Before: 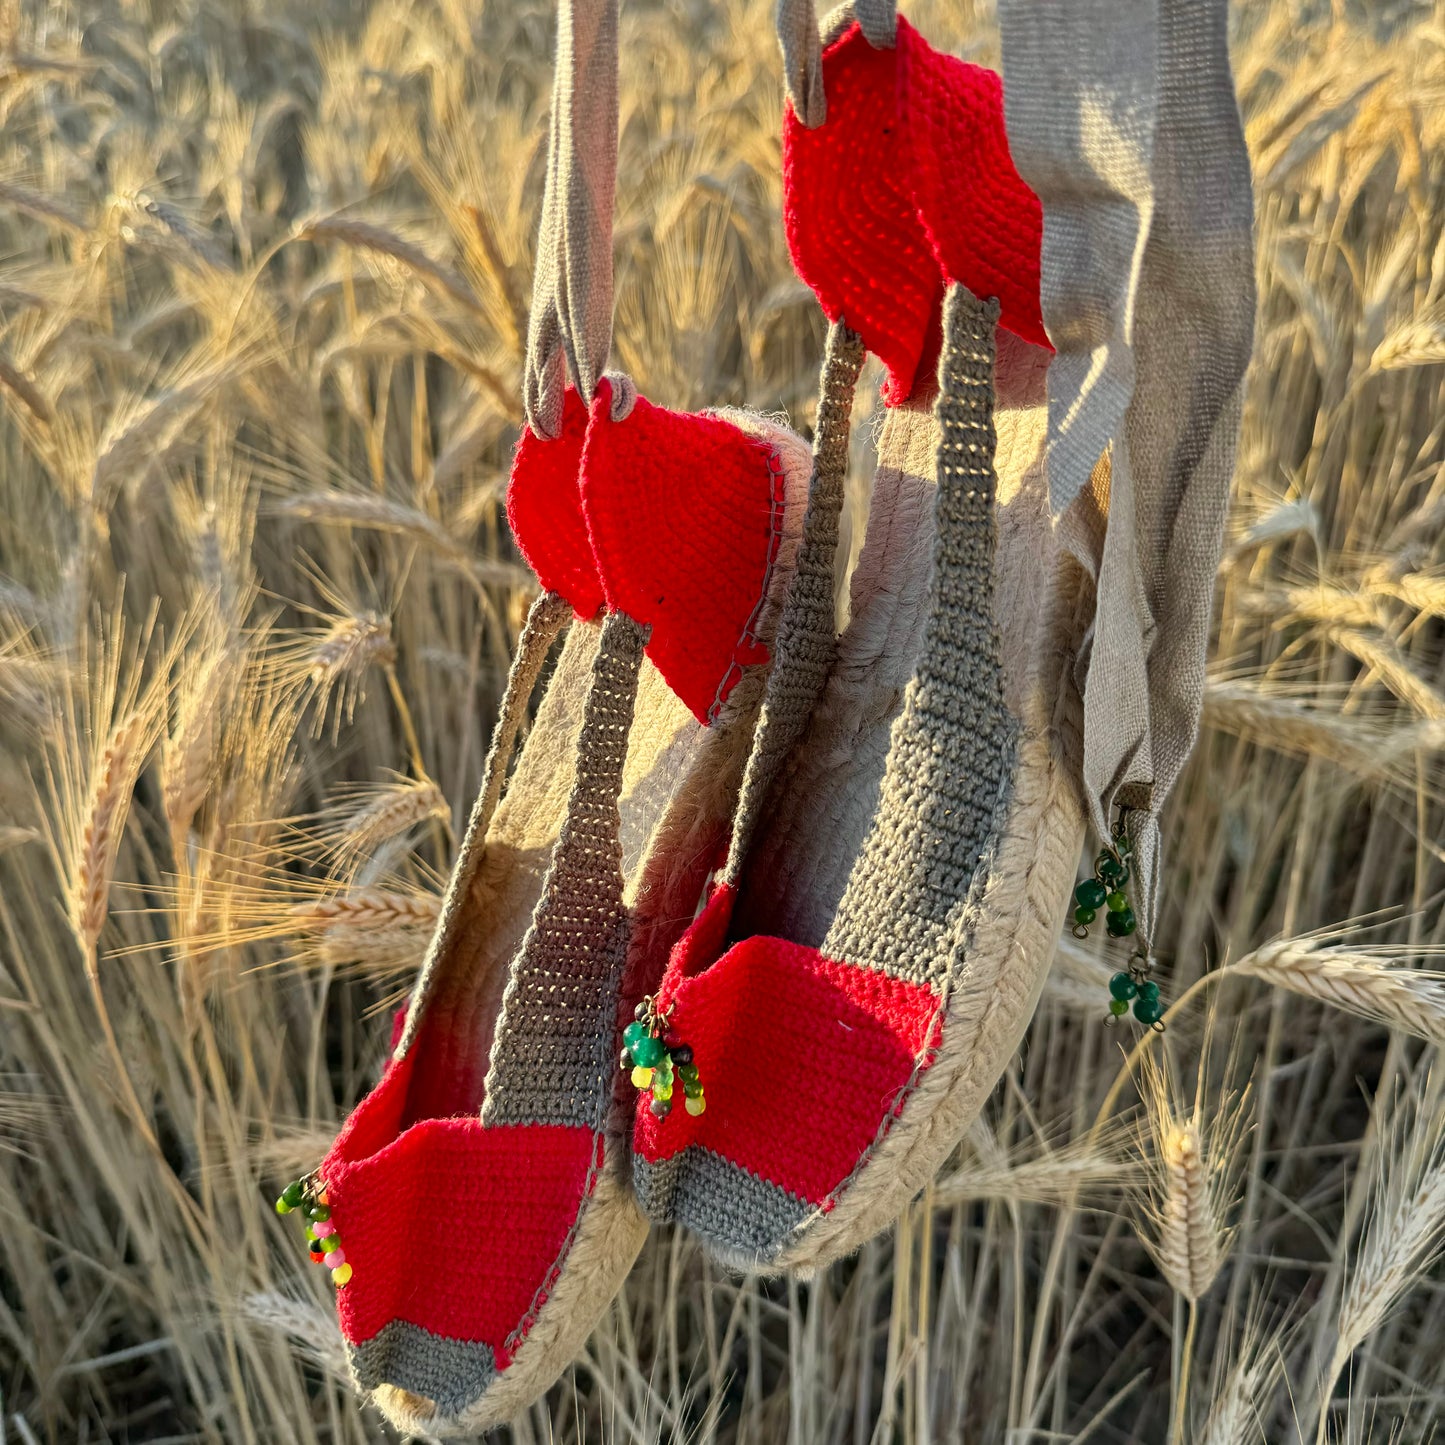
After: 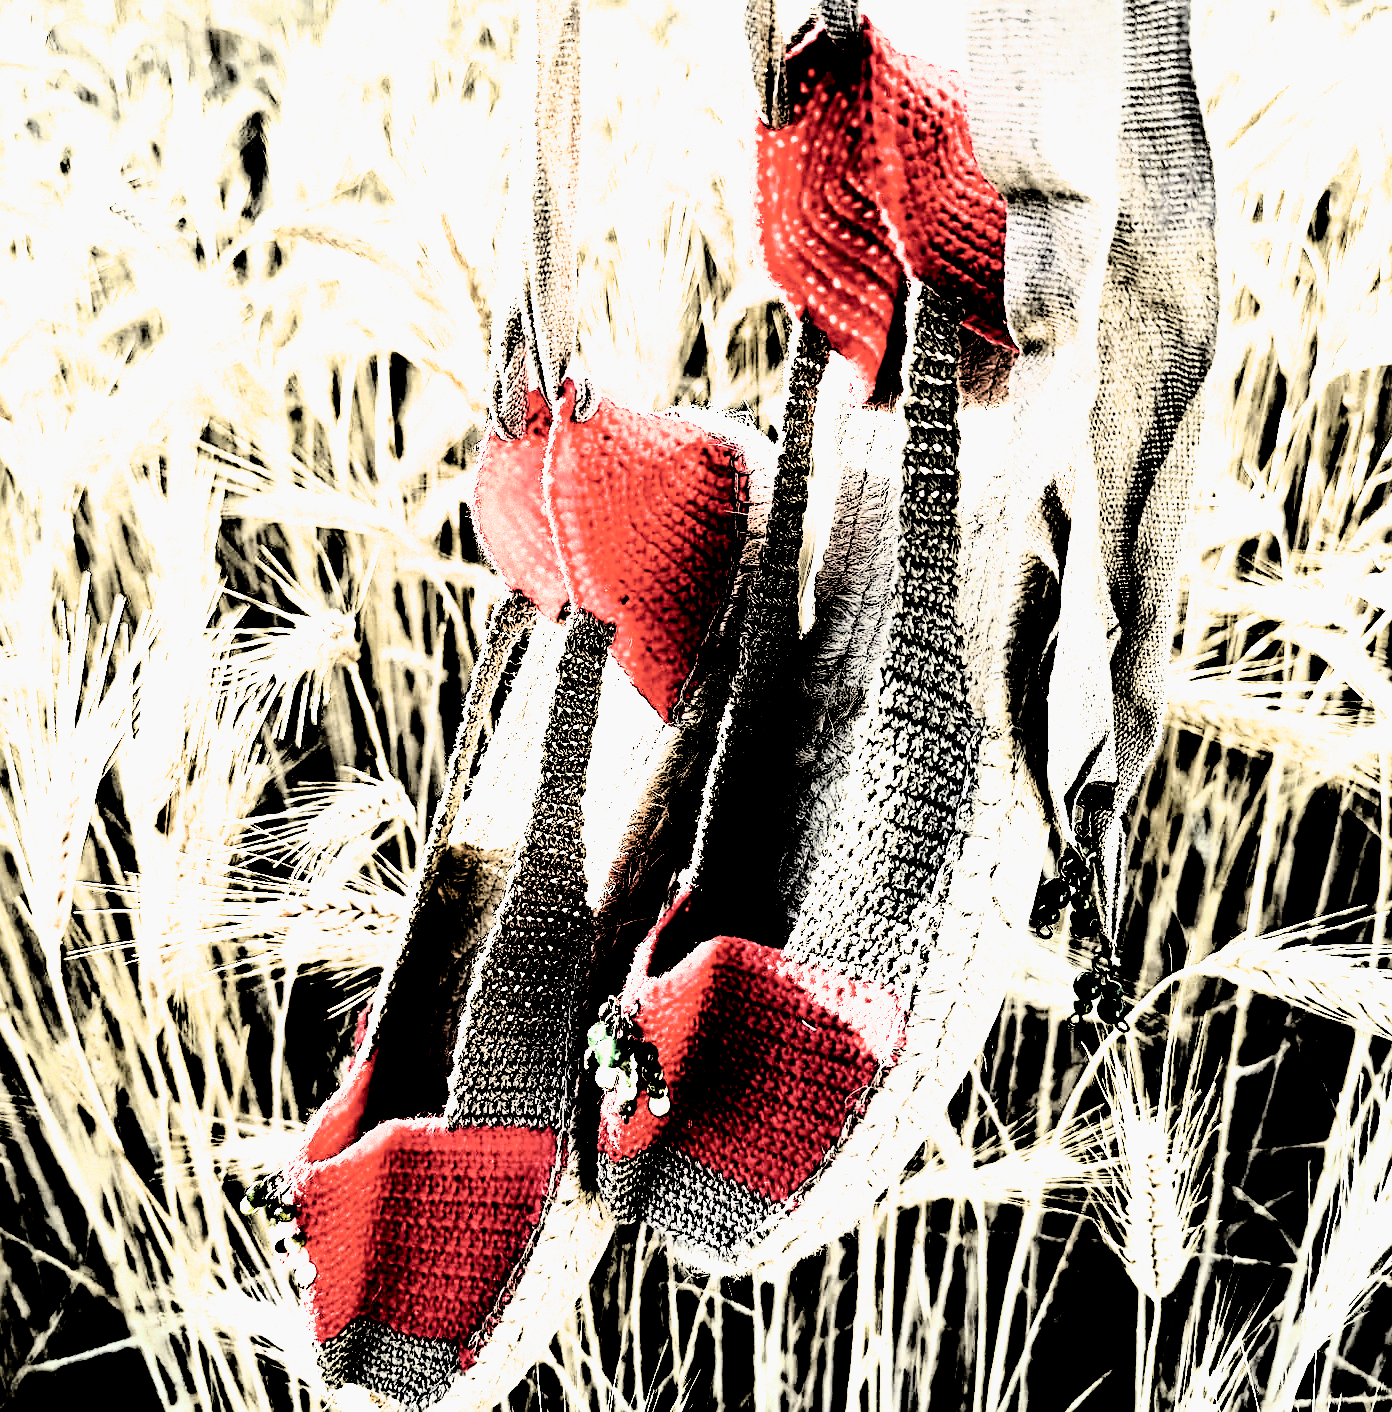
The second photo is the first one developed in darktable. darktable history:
tone curve: curves: ch0 [(0, 0) (0.136, 0.071) (0.346, 0.366) (0.489, 0.573) (0.66, 0.748) (0.858, 0.926) (1, 0.977)]; ch1 [(0, 0) (0.353, 0.344) (0.45, 0.46) (0.498, 0.498) (0.521, 0.512) (0.563, 0.559) (0.592, 0.605) (0.641, 0.673) (1, 1)]; ch2 [(0, 0) (0.333, 0.346) (0.375, 0.375) (0.424, 0.43) (0.476, 0.492) (0.502, 0.502) (0.524, 0.531) (0.579, 0.61) (0.612, 0.644) (0.641, 0.722) (1, 1)], color space Lab, independent channels, preserve colors none
white balance: red 0.98, blue 1.034
tone equalizer: -8 EV -0.417 EV, -7 EV -0.389 EV, -6 EV -0.333 EV, -5 EV -0.222 EV, -3 EV 0.222 EV, -2 EV 0.333 EV, -1 EV 0.389 EV, +0 EV 0.417 EV, edges refinement/feathering 500, mask exposure compensation -1.57 EV, preserve details no
sharpen: on, module defaults
crop and rotate: left 2.536%, right 1.107%, bottom 2.246%
rgb curve: curves: ch0 [(0, 0) (0.21, 0.15) (0.24, 0.21) (0.5, 0.75) (0.75, 0.96) (0.89, 0.99) (1, 1)]; ch1 [(0, 0.02) (0.21, 0.13) (0.25, 0.2) (0.5, 0.67) (0.75, 0.9) (0.89, 0.97) (1, 1)]; ch2 [(0, 0.02) (0.21, 0.13) (0.25, 0.2) (0.5, 0.67) (0.75, 0.9) (0.89, 0.97) (1, 1)], compensate middle gray true
filmic rgb: black relative exposure -1 EV, white relative exposure 2.05 EV, hardness 1.52, contrast 2.25, enable highlight reconstruction true
color balance: lift [1, 0.994, 1.002, 1.006], gamma [0.957, 1.081, 1.016, 0.919], gain [0.97, 0.972, 1.01, 1.028], input saturation 91.06%, output saturation 79.8%
